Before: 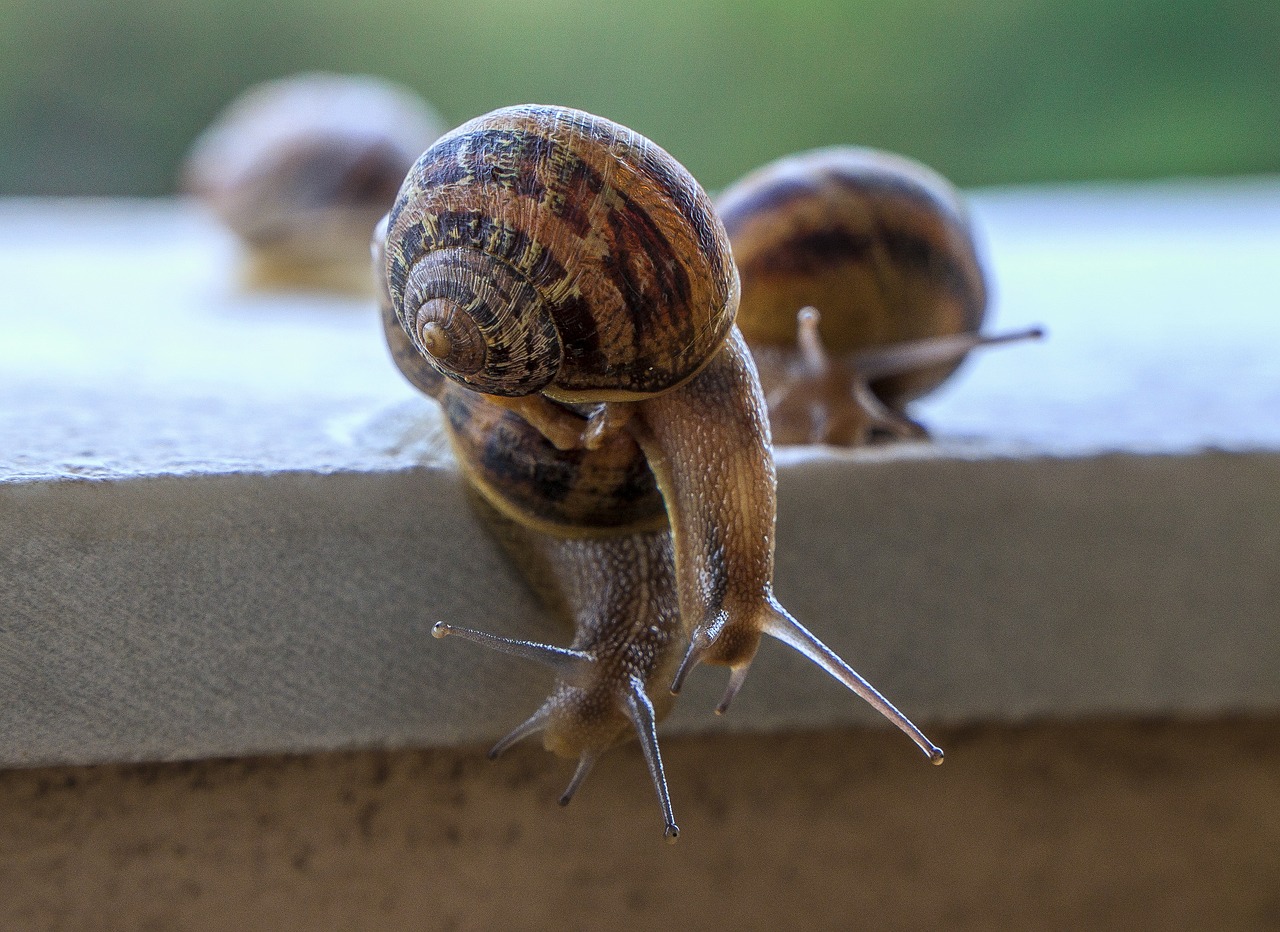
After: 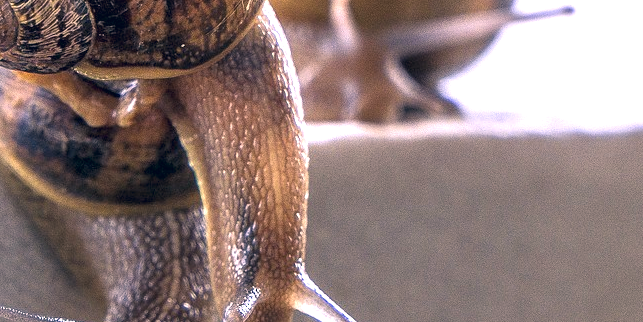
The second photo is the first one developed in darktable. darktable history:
exposure: exposure 1.25 EV, compensate exposure bias true, compensate highlight preservation false
crop: left 36.607%, top 34.735%, right 13.146%, bottom 30.611%
tone equalizer: on, module defaults
color correction: highlights a* 14.46, highlights b* 5.85, shadows a* -5.53, shadows b* -15.24, saturation 0.85
